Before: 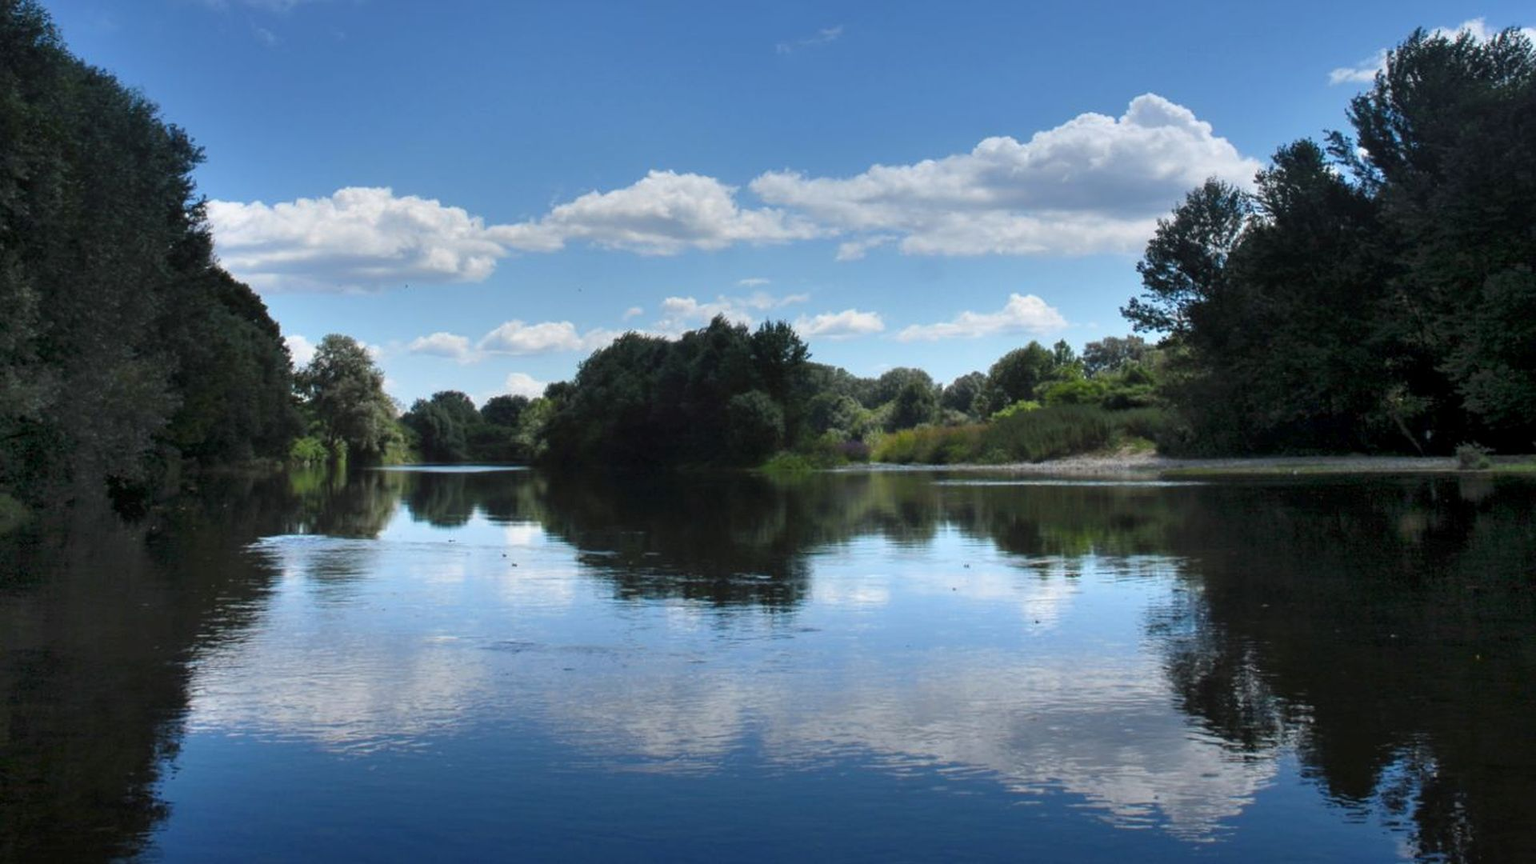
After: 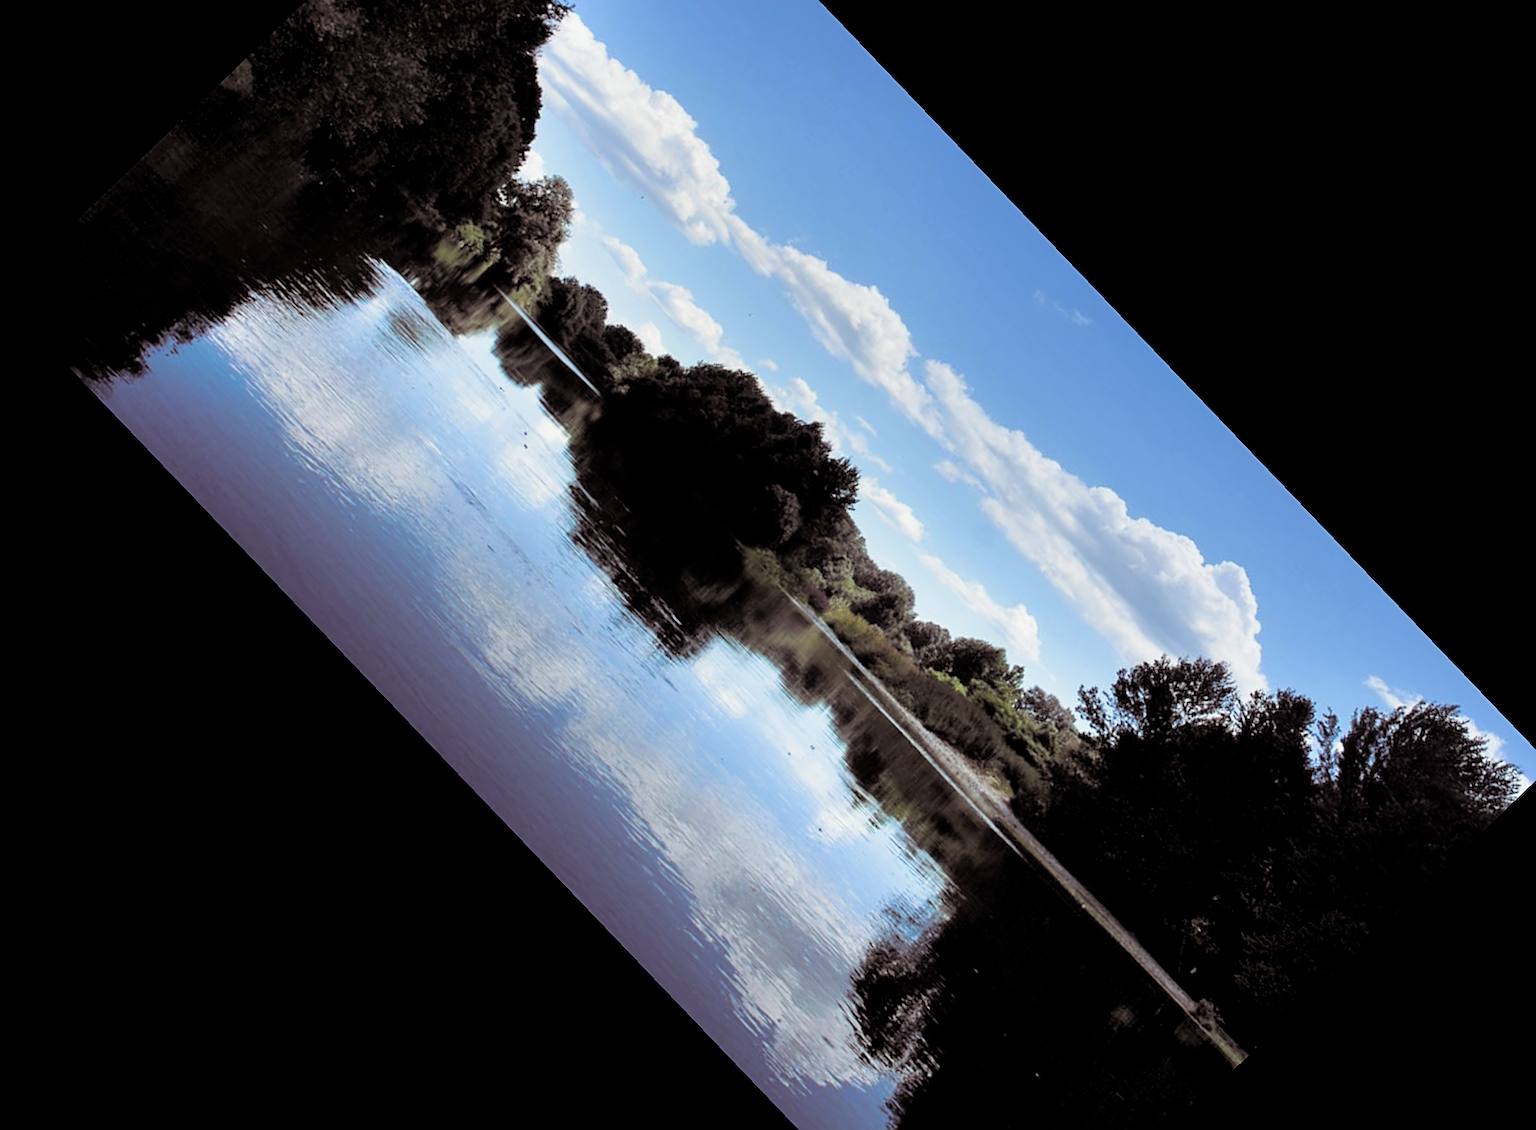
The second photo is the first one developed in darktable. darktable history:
filmic rgb: black relative exposure -3.86 EV, white relative exposure 3.48 EV, hardness 2.63, contrast 1.103
split-toning: shadows › saturation 0.24, highlights › hue 54°, highlights › saturation 0.24
exposure: exposure 0.636 EV, compensate highlight preservation false
crop and rotate: angle -46.26°, top 16.234%, right 0.912%, bottom 11.704%
sharpen: on, module defaults
